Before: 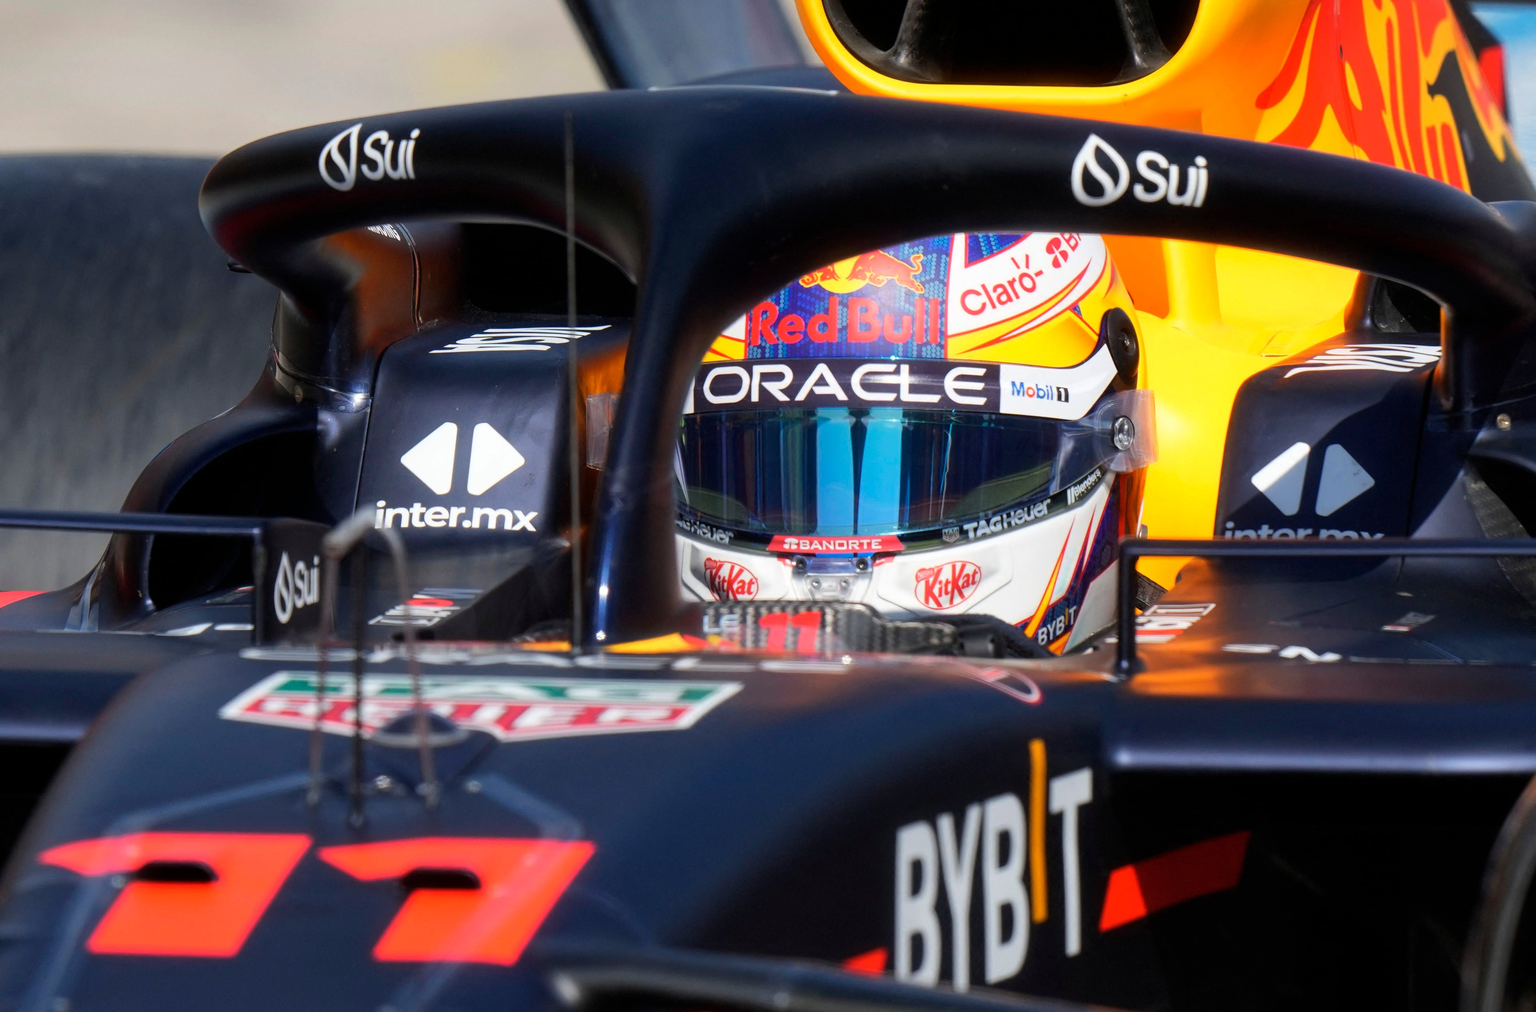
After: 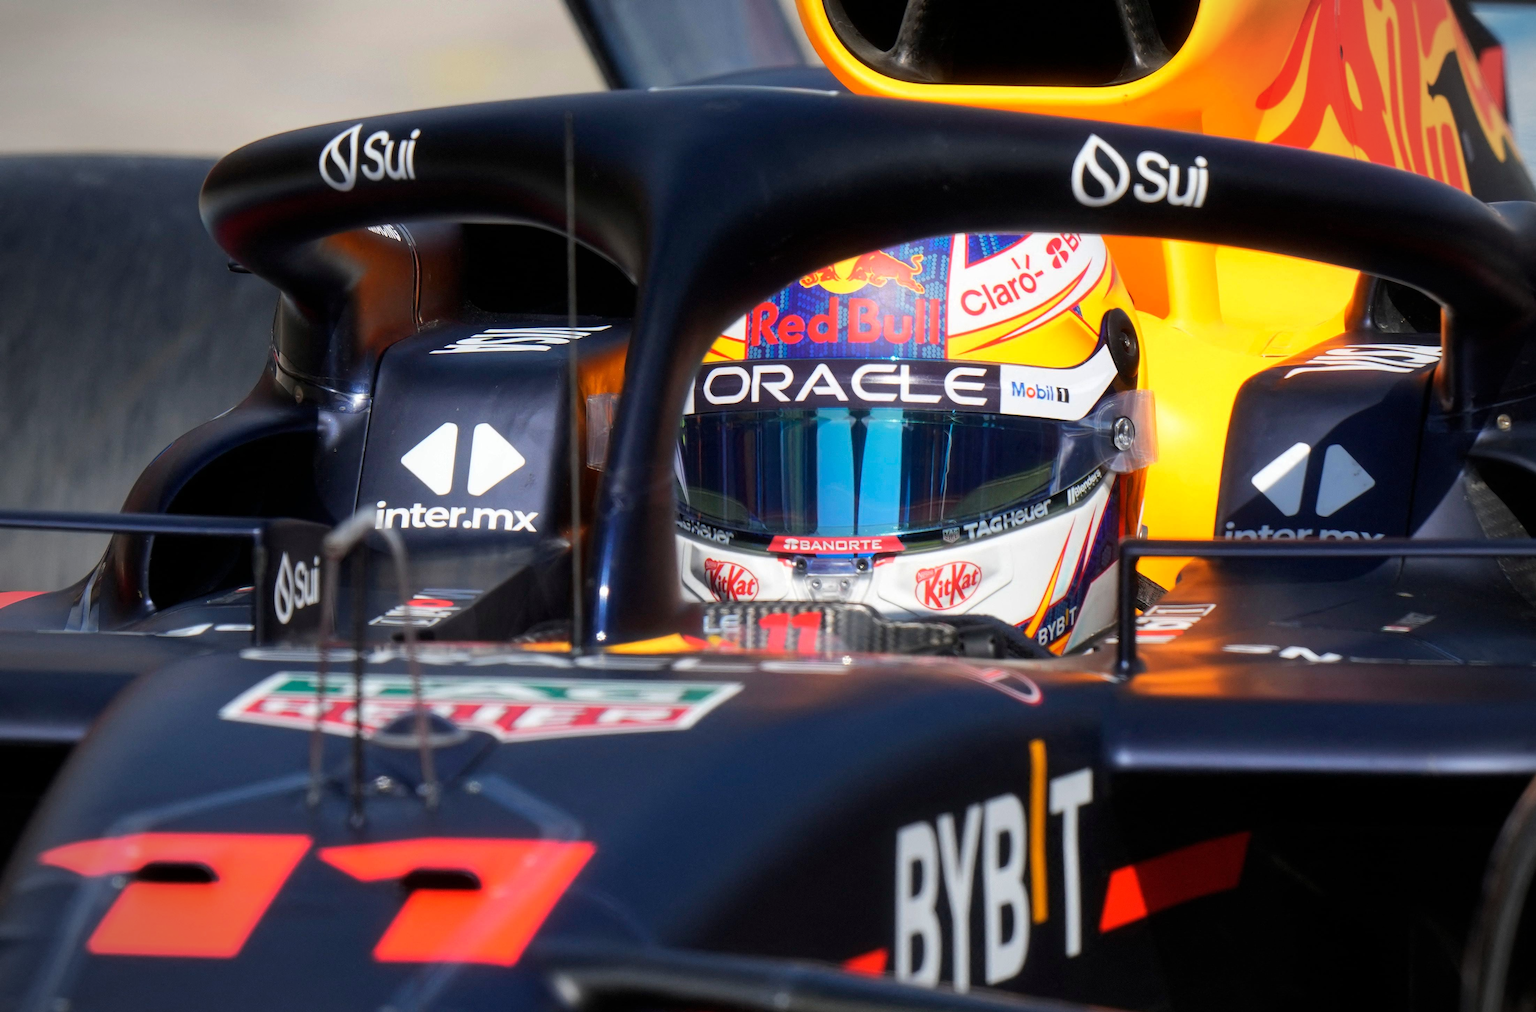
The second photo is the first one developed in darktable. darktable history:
vignetting: fall-off radius 60.86%, brightness -0.536, saturation -0.508
